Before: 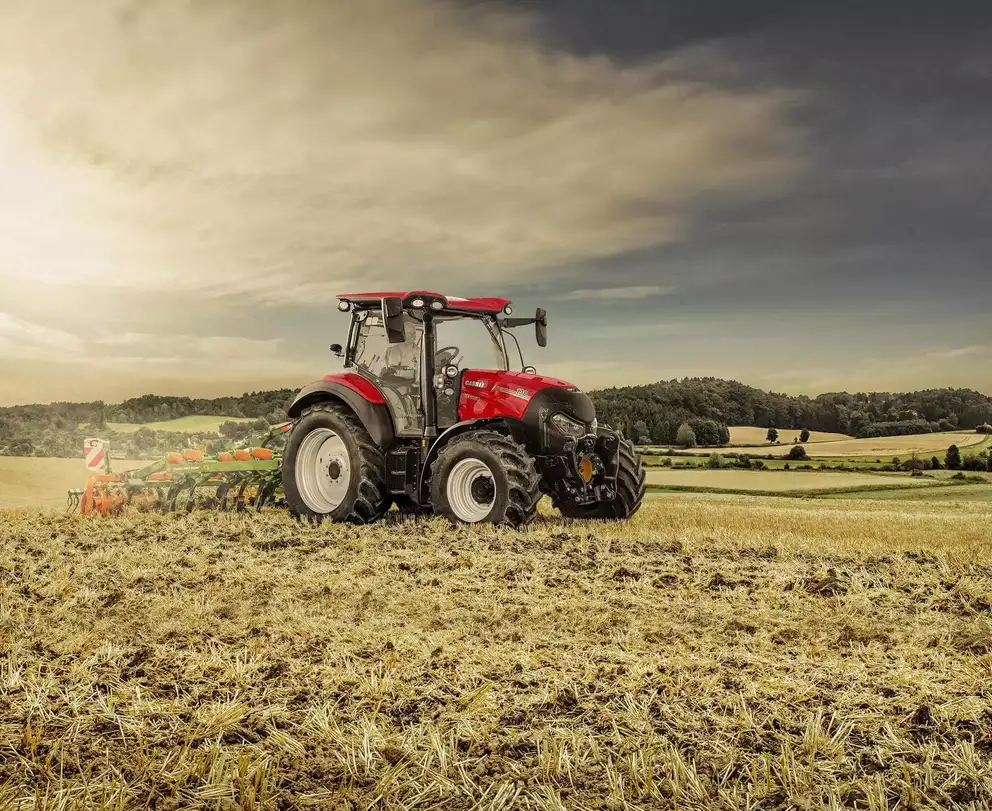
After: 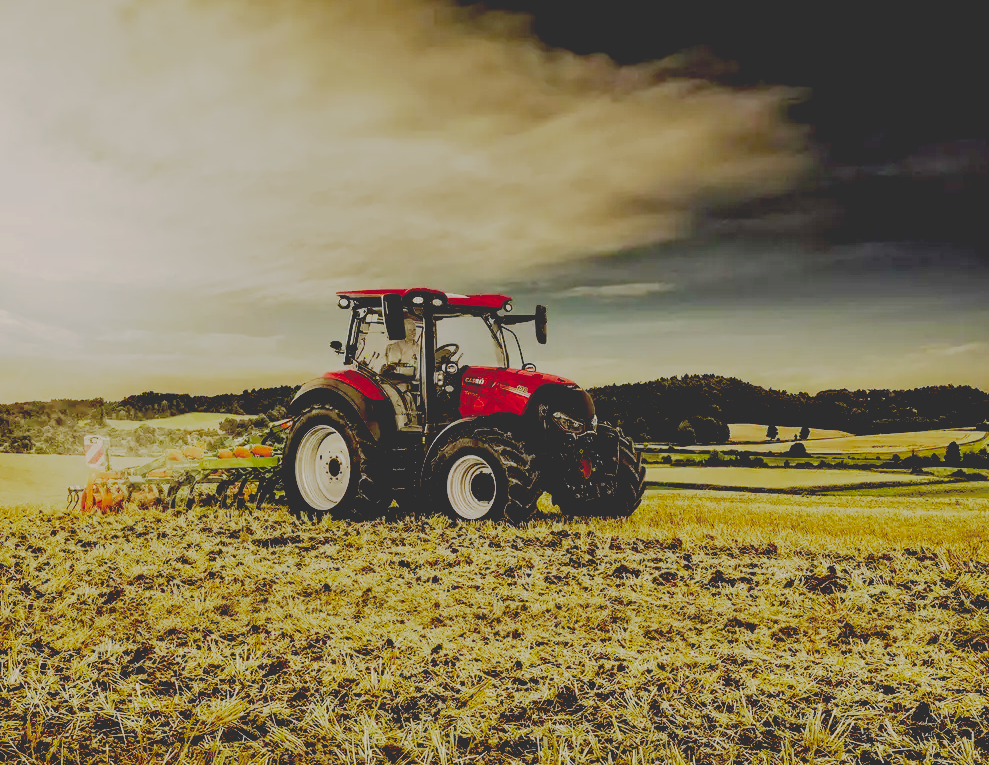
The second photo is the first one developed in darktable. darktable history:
exposure: black level correction 0.009, exposure -0.646 EV, compensate highlight preservation false
base curve: curves: ch0 [(0.065, 0.026) (0.236, 0.358) (0.53, 0.546) (0.777, 0.841) (0.924, 0.992)], preserve colors none
crop: top 0.463%, right 0.259%, bottom 5.092%
